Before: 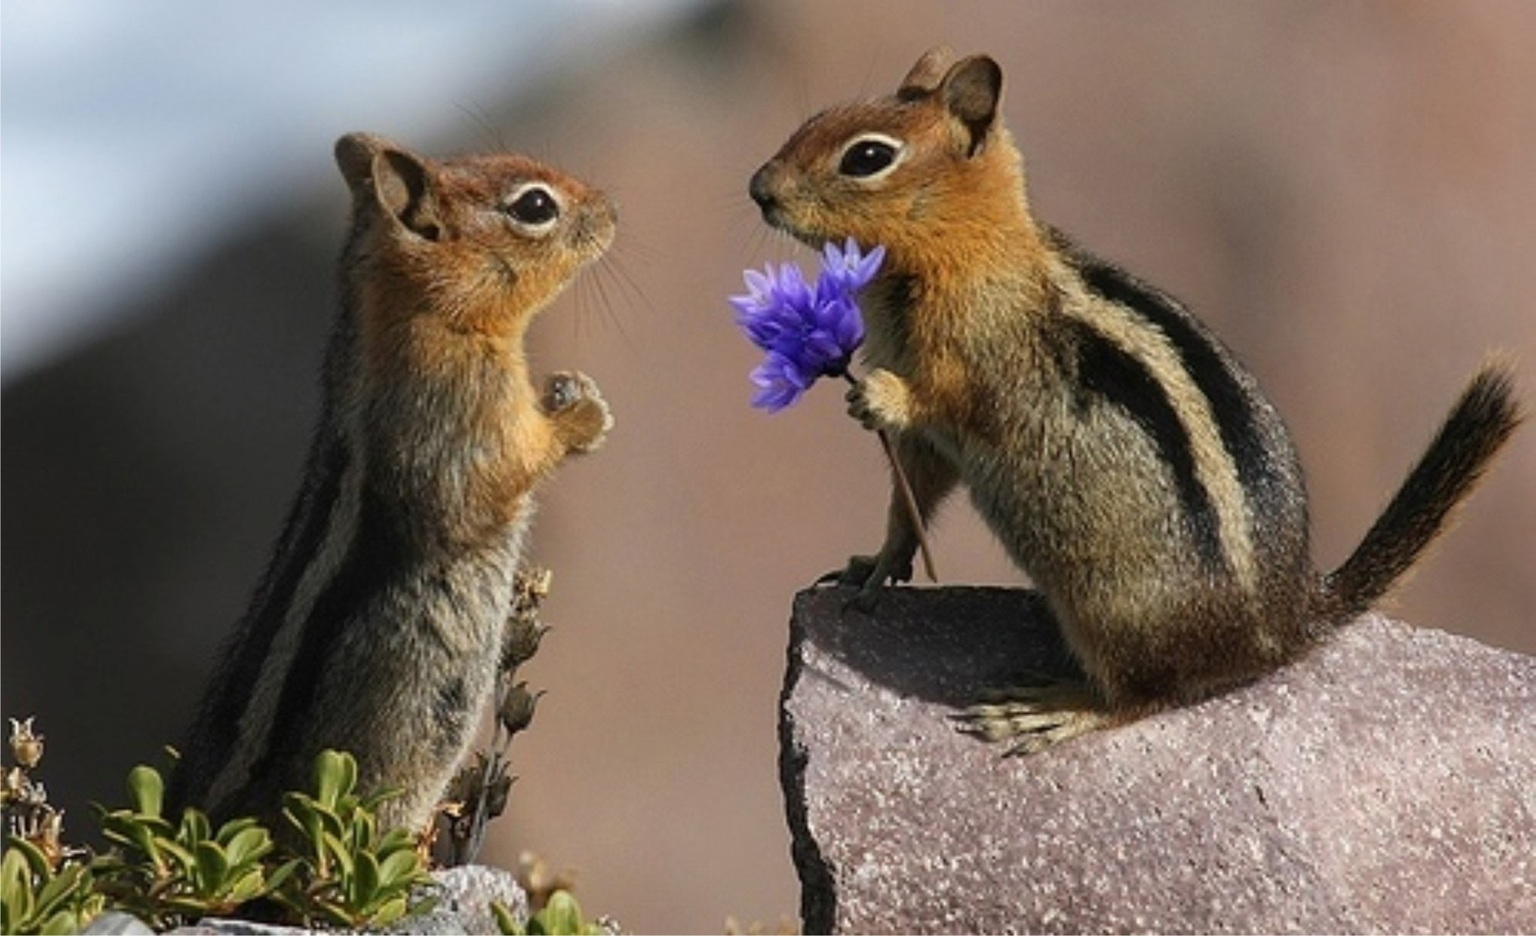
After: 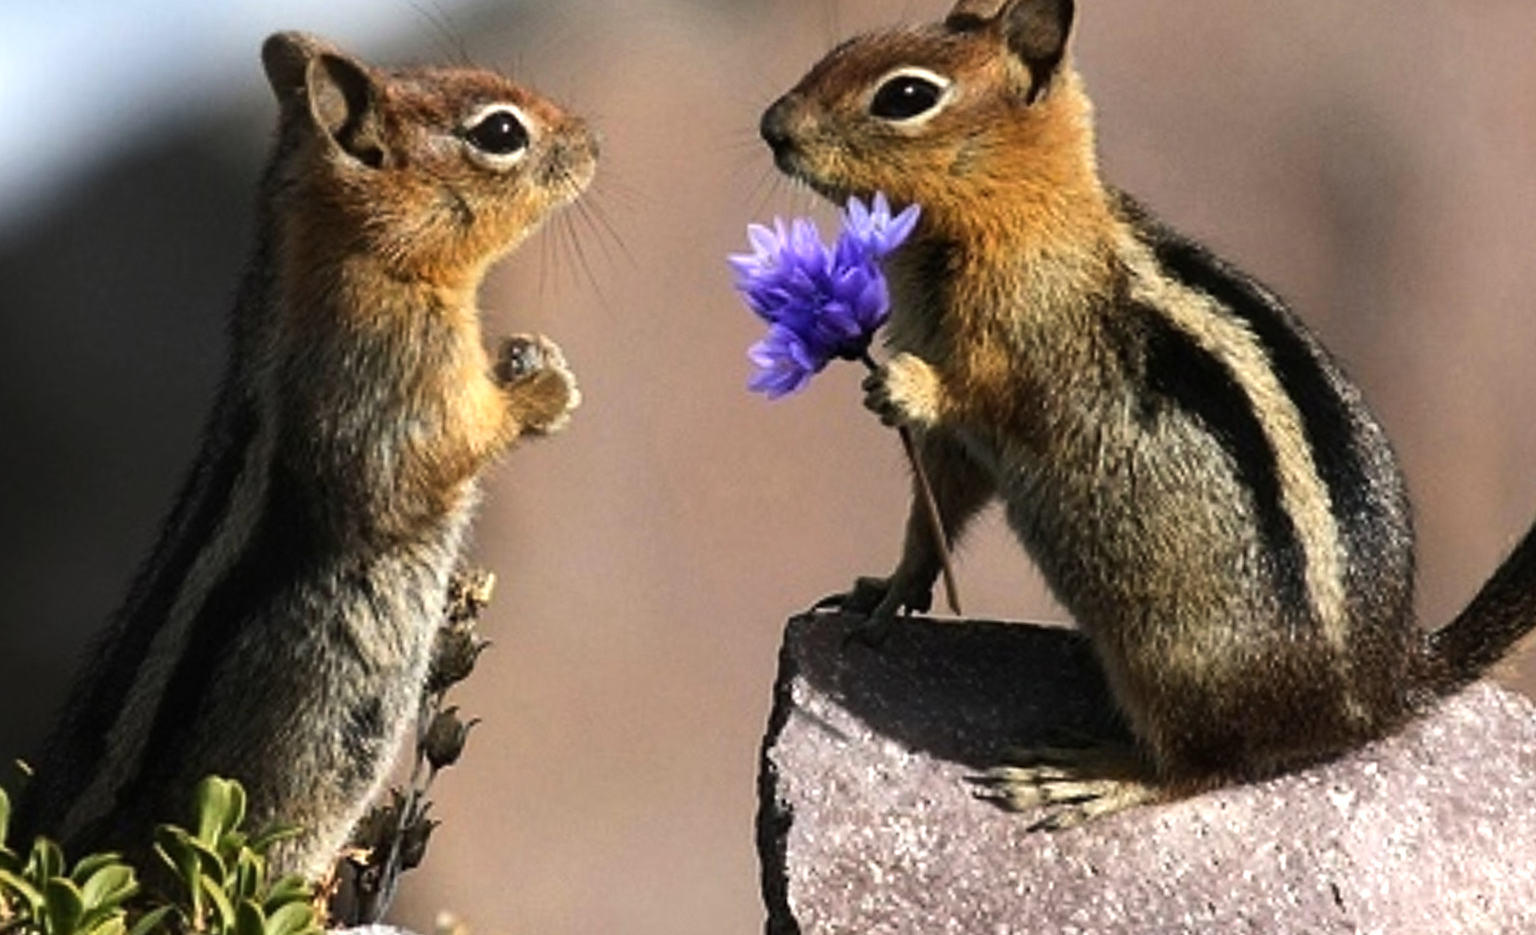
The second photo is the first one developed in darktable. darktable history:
crop and rotate: angle -3.27°, left 5.211%, top 5.211%, right 4.607%, bottom 4.607%
tone equalizer: -8 EV -0.75 EV, -7 EV -0.7 EV, -6 EV -0.6 EV, -5 EV -0.4 EV, -3 EV 0.4 EV, -2 EV 0.6 EV, -1 EV 0.7 EV, +0 EV 0.75 EV, edges refinement/feathering 500, mask exposure compensation -1.57 EV, preserve details no
